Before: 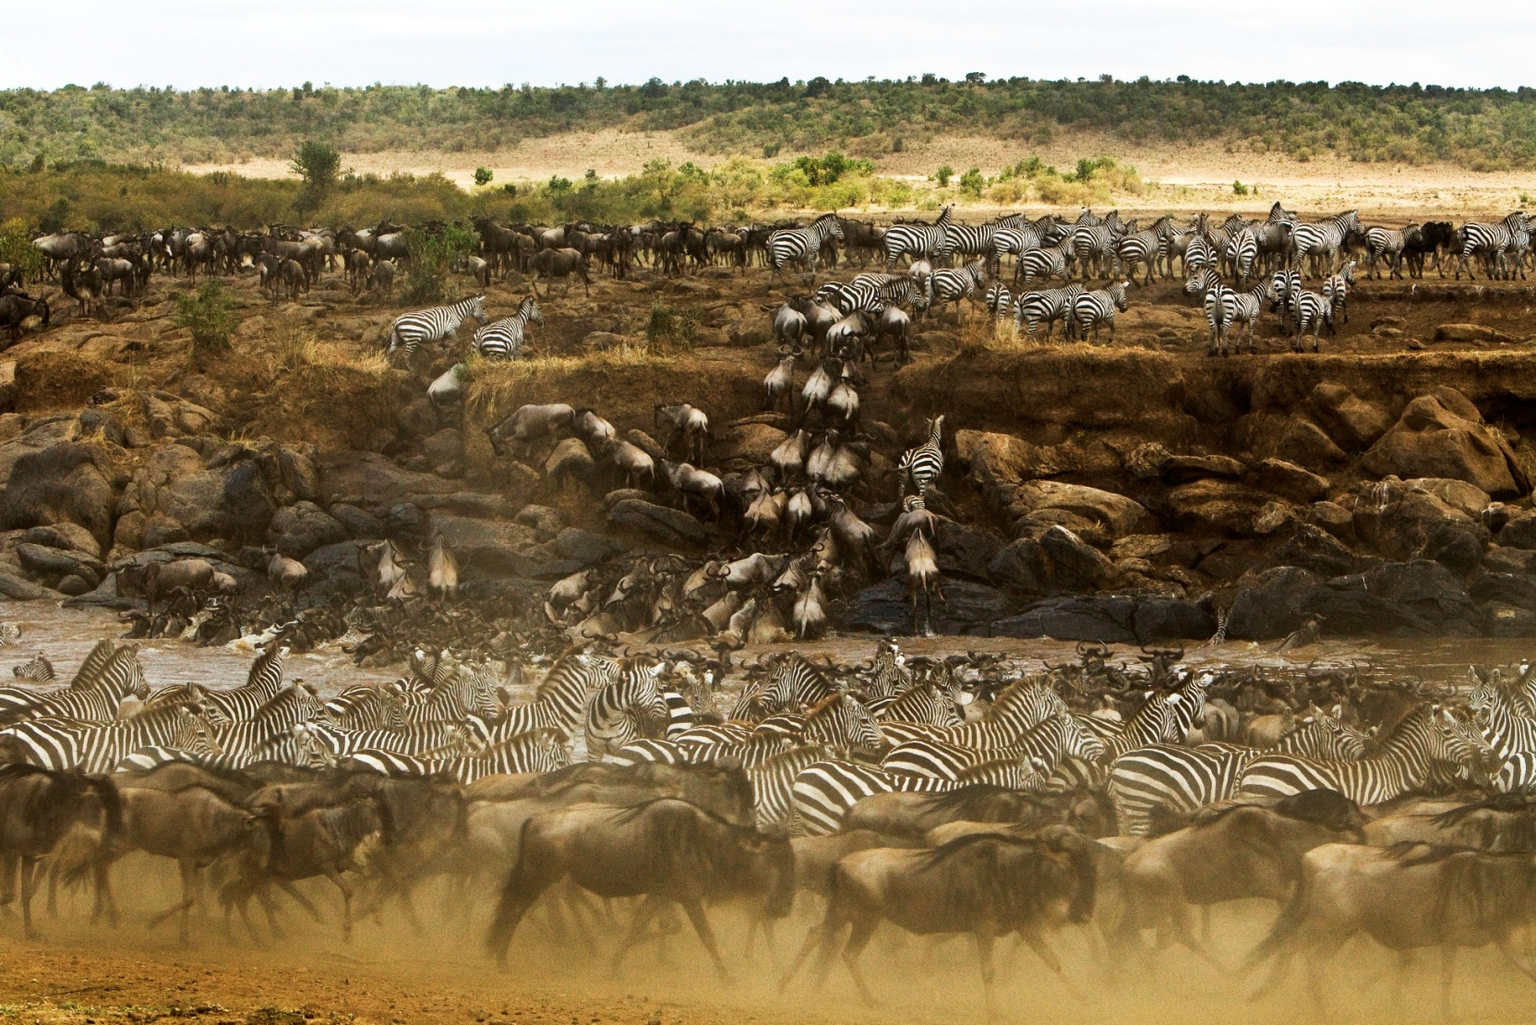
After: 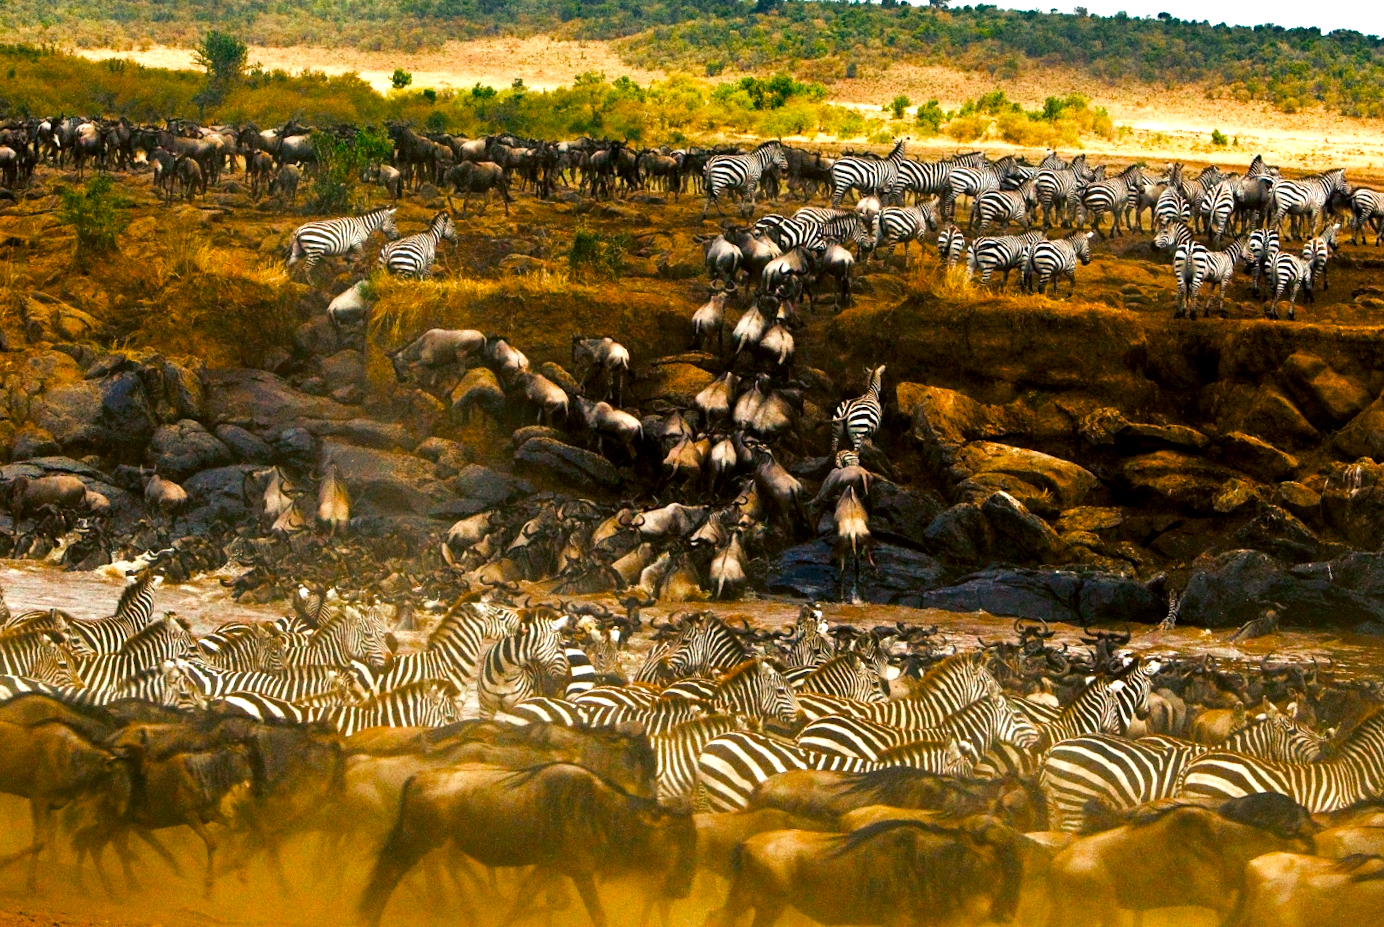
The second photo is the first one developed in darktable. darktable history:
color balance rgb: shadows lift › luminance -41.093%, shadows lift › chroma 14.093%, shadows lift › hue 259.36°, perceptual saturation grading › global saturation 30.31%, saturation formula JzAzBz (2021)
crop and rotate: angle -3.2°, left 5.25%, top 5.181%, right 4.71%, bottom 4.436%
exposure: black level correction 0.002, exposure -0.106 EV, compensate exposure bias true, compensate highlight preservation false
